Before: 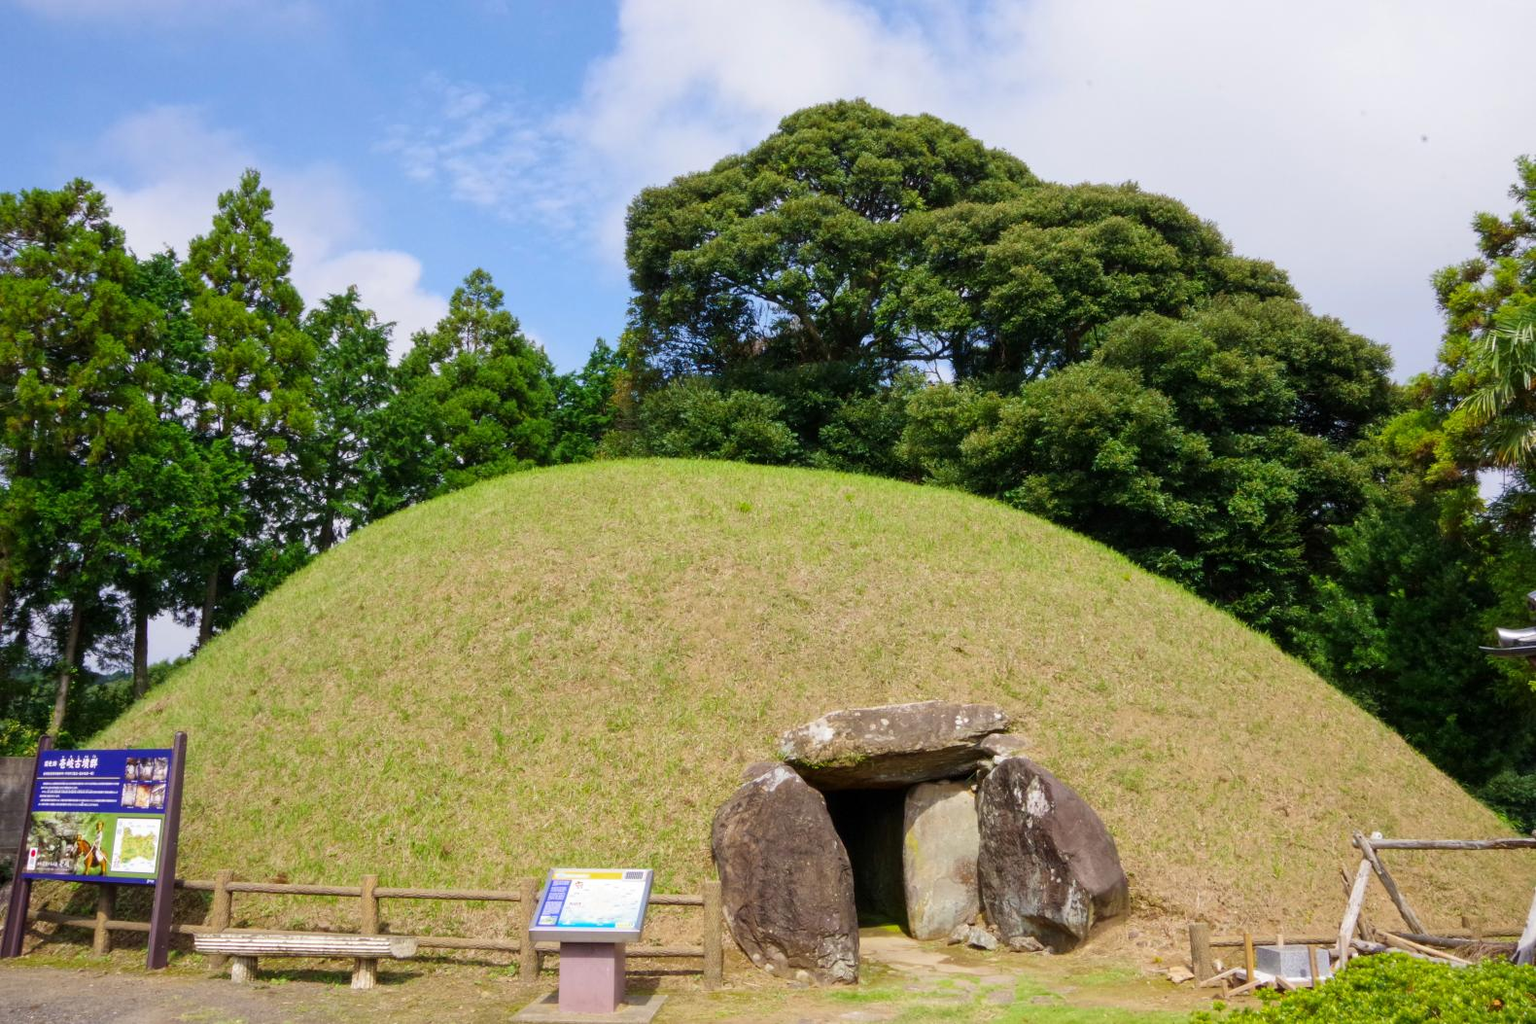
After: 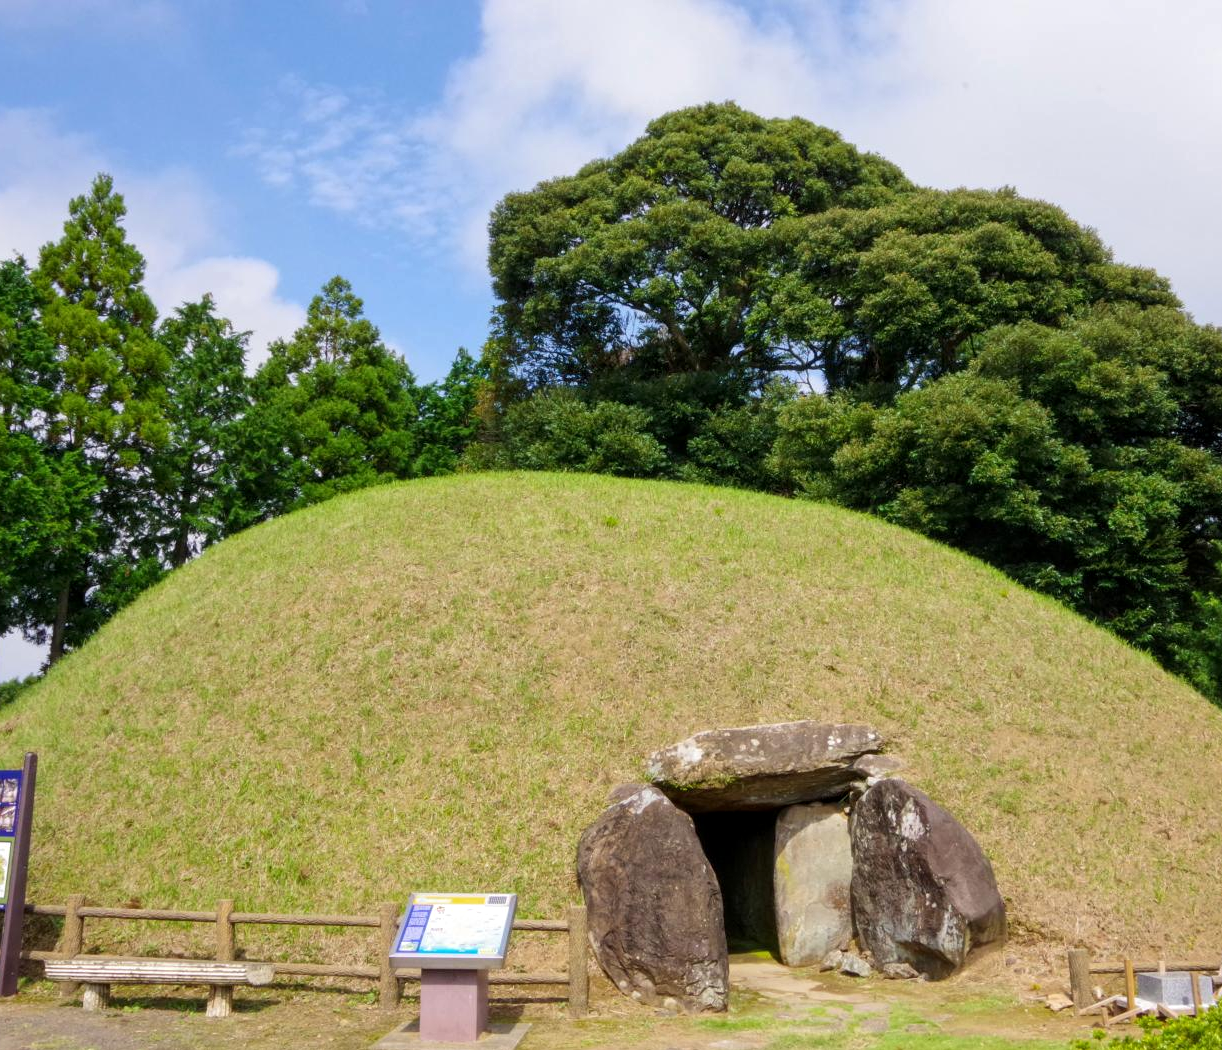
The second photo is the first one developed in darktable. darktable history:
local contrast: highlights 102%, shadows 97%, detail 119%, midtone range 0.2
crop: left 9.865%, right 12.793%
